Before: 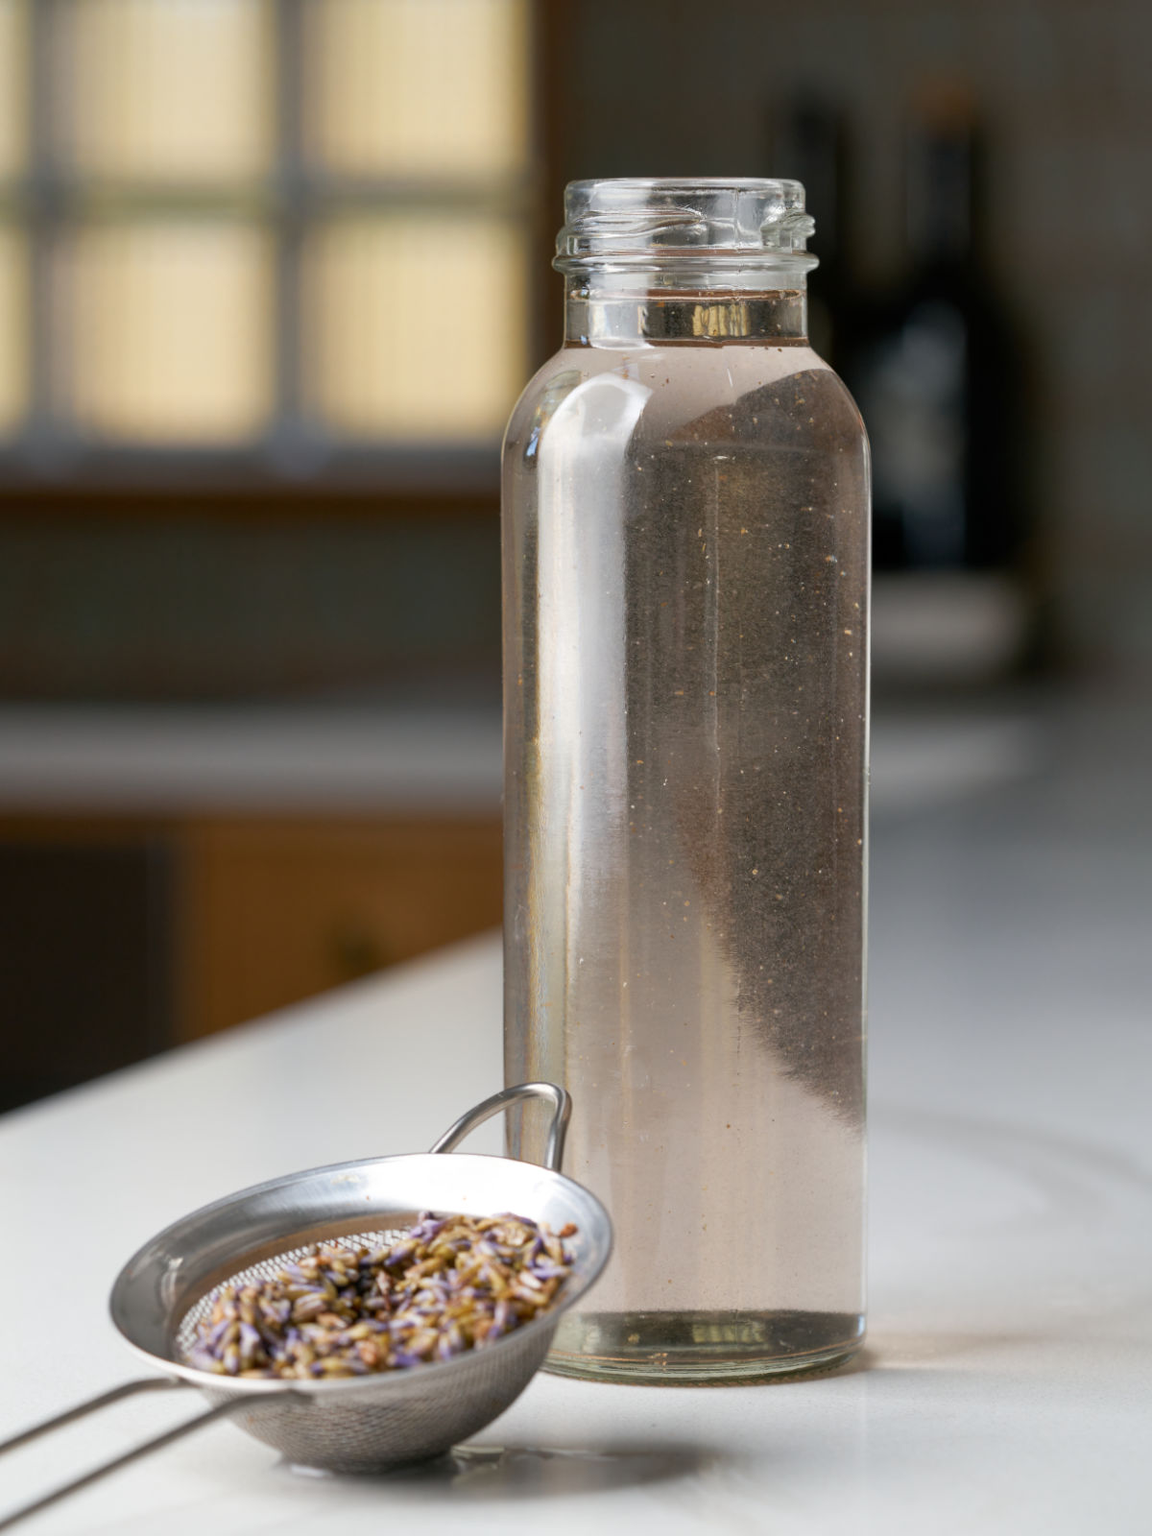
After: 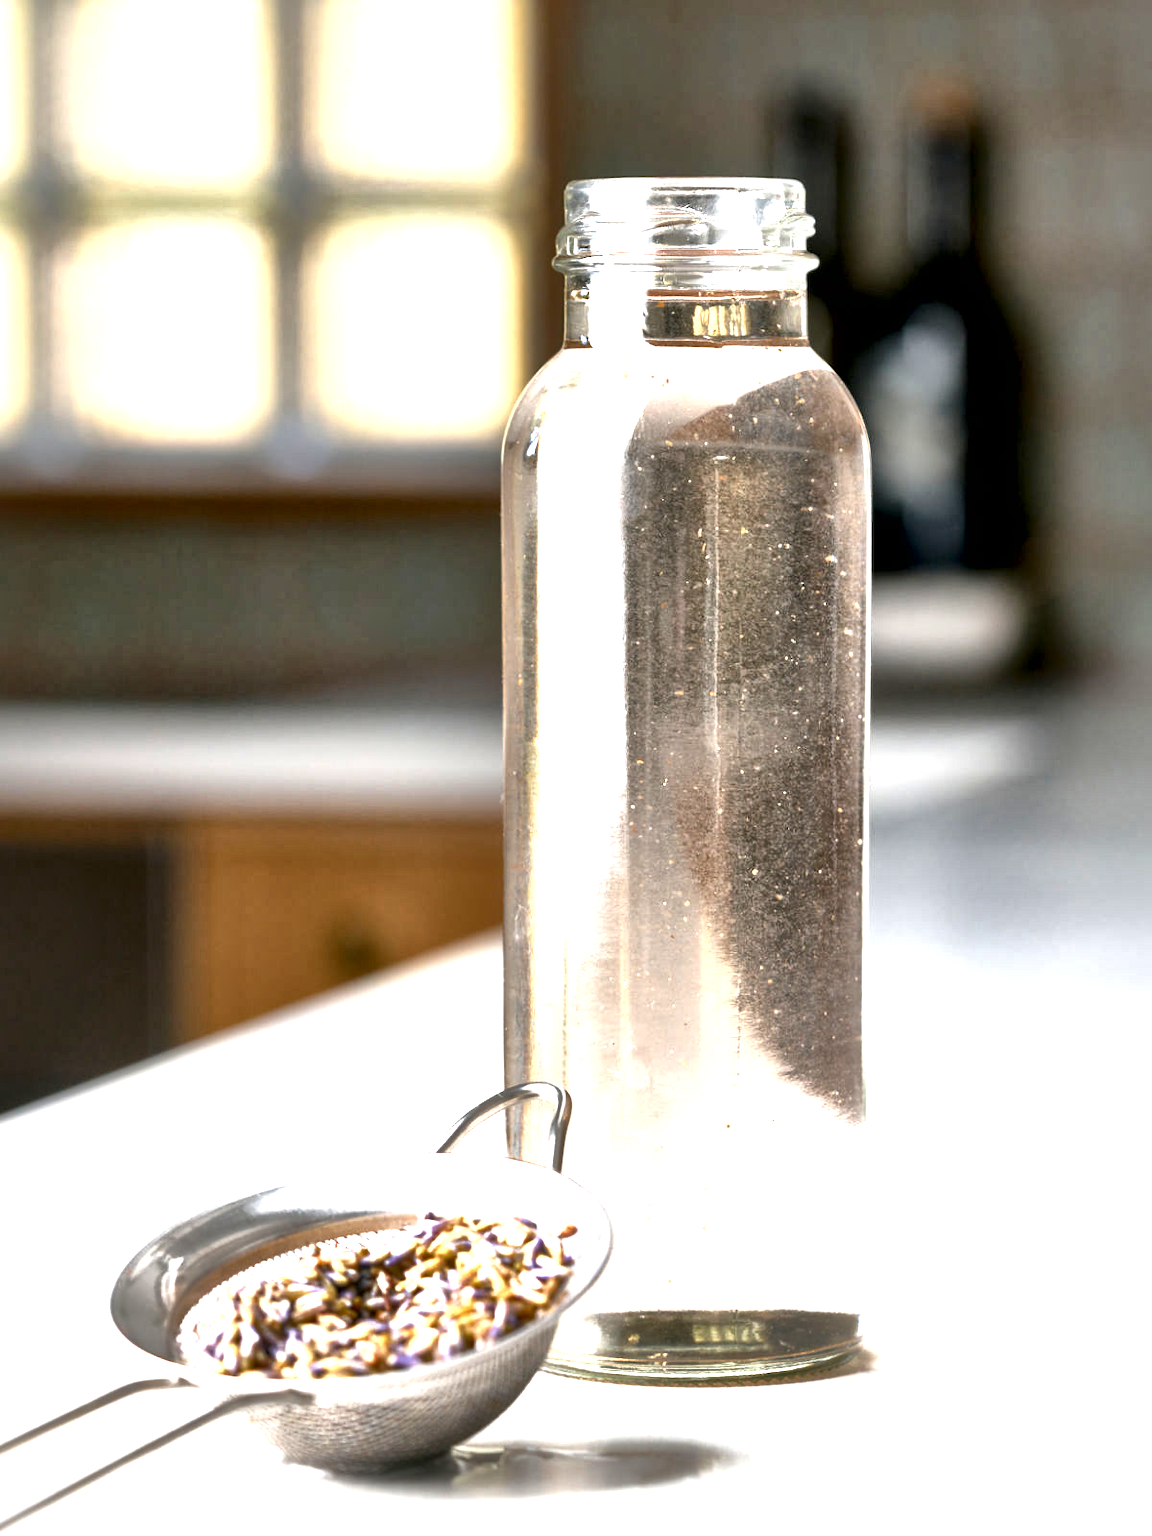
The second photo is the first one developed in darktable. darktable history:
exposure: black level correction 0, exposure 1.625 EV, compensate exposure bias true, compensate highlight preservation false
local contrast: mode bilateral grid, contrast 44, coarseness 69, detail 214%, midtone range 0.2
contrast brightness saturation: saturation -0.04
